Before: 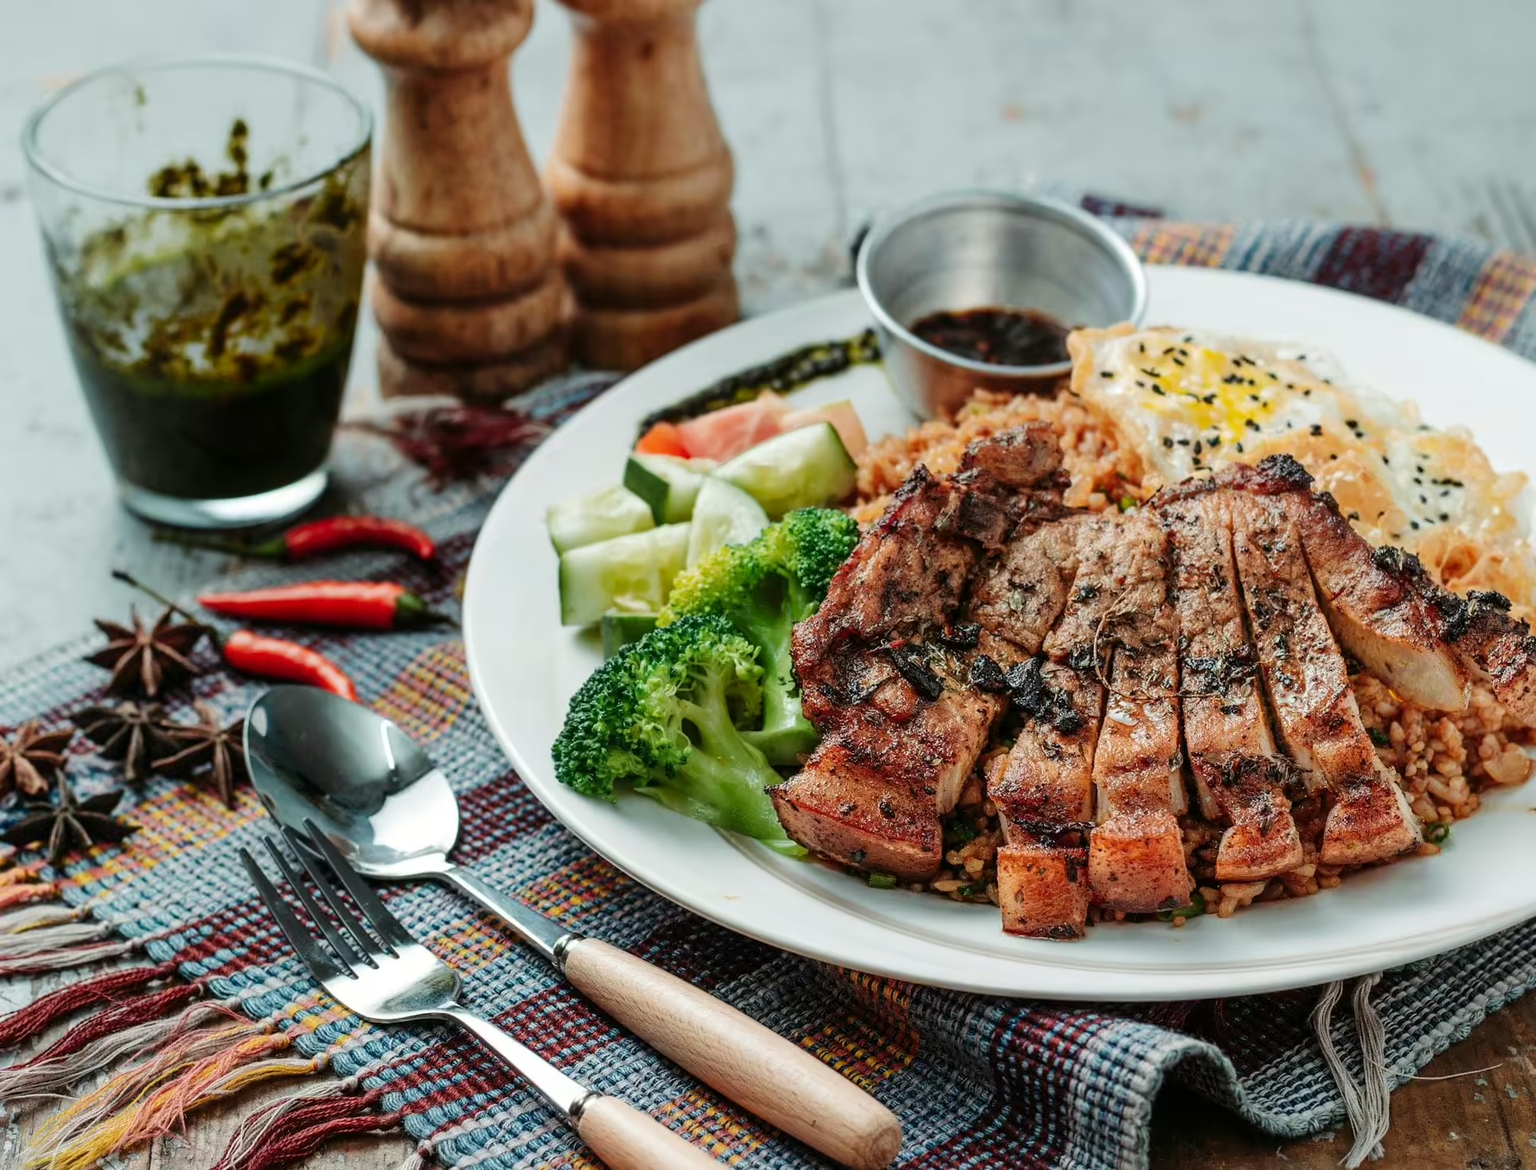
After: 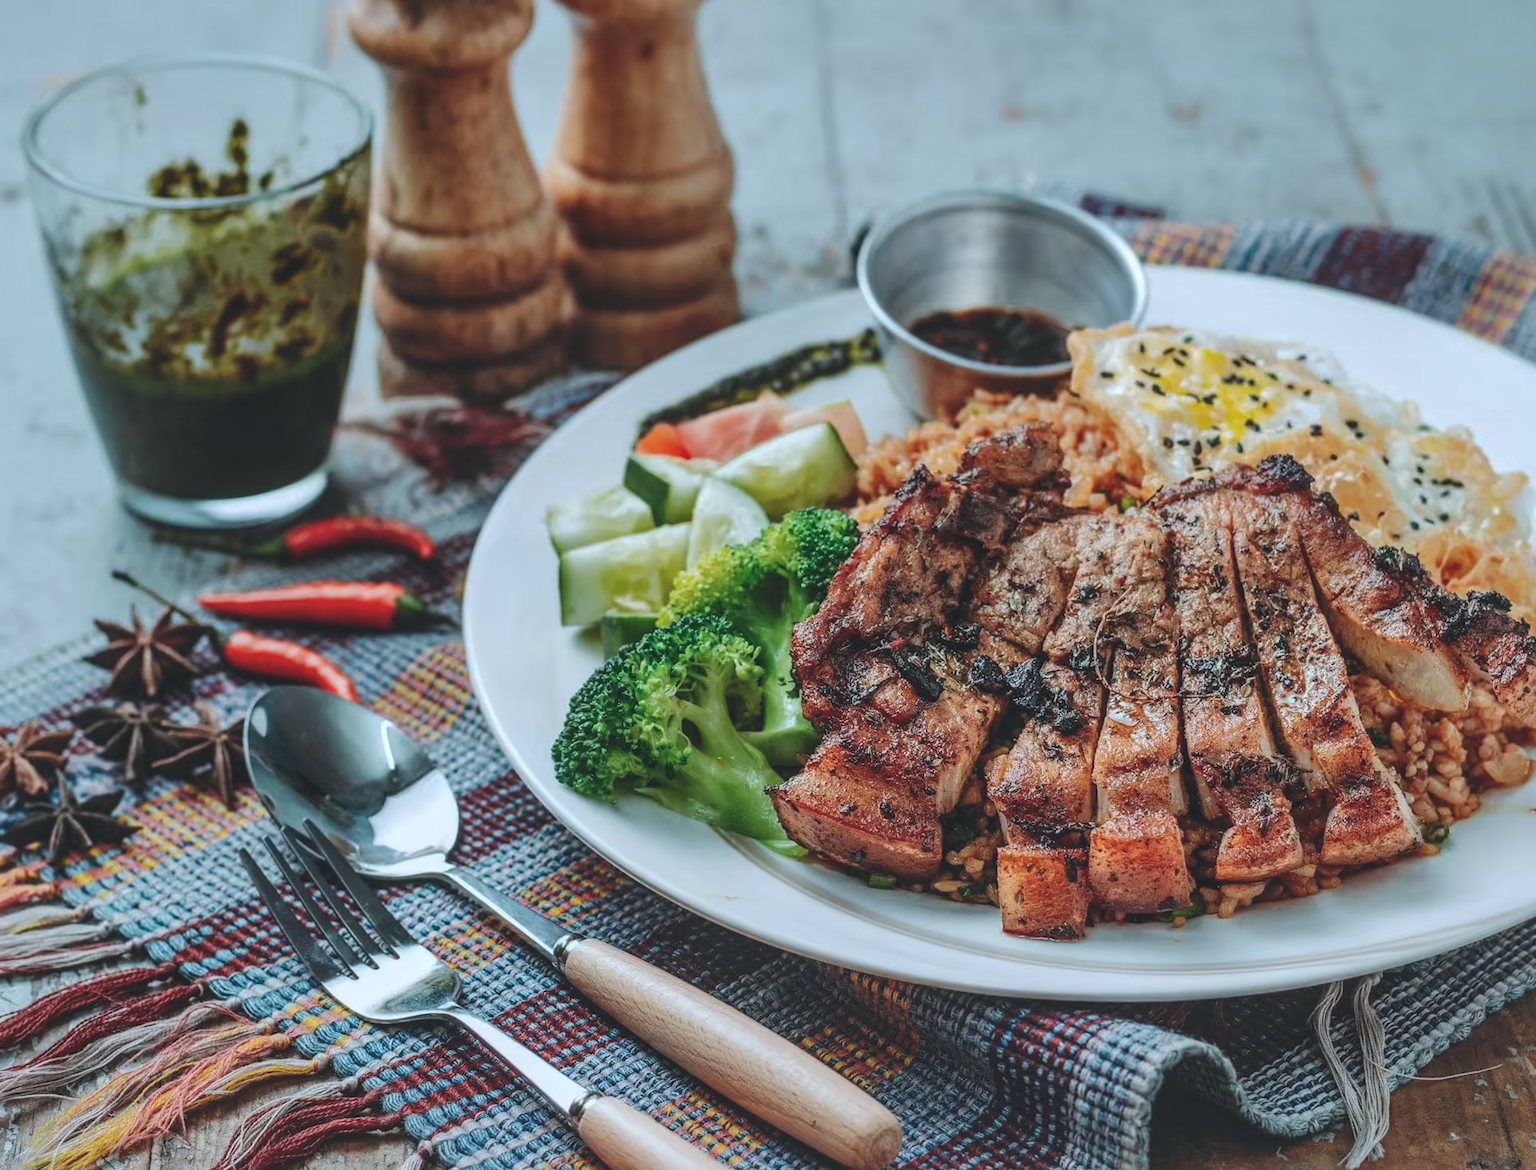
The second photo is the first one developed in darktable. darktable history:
local contrast: on, module defaults
exposure: black level correction -0.015, exposure -0.129 EV, compensate highlight preservation false
color calibration: x 0.367, y 0.379, temperature 4404.23 K
shadows and highlights: on, module defaults
